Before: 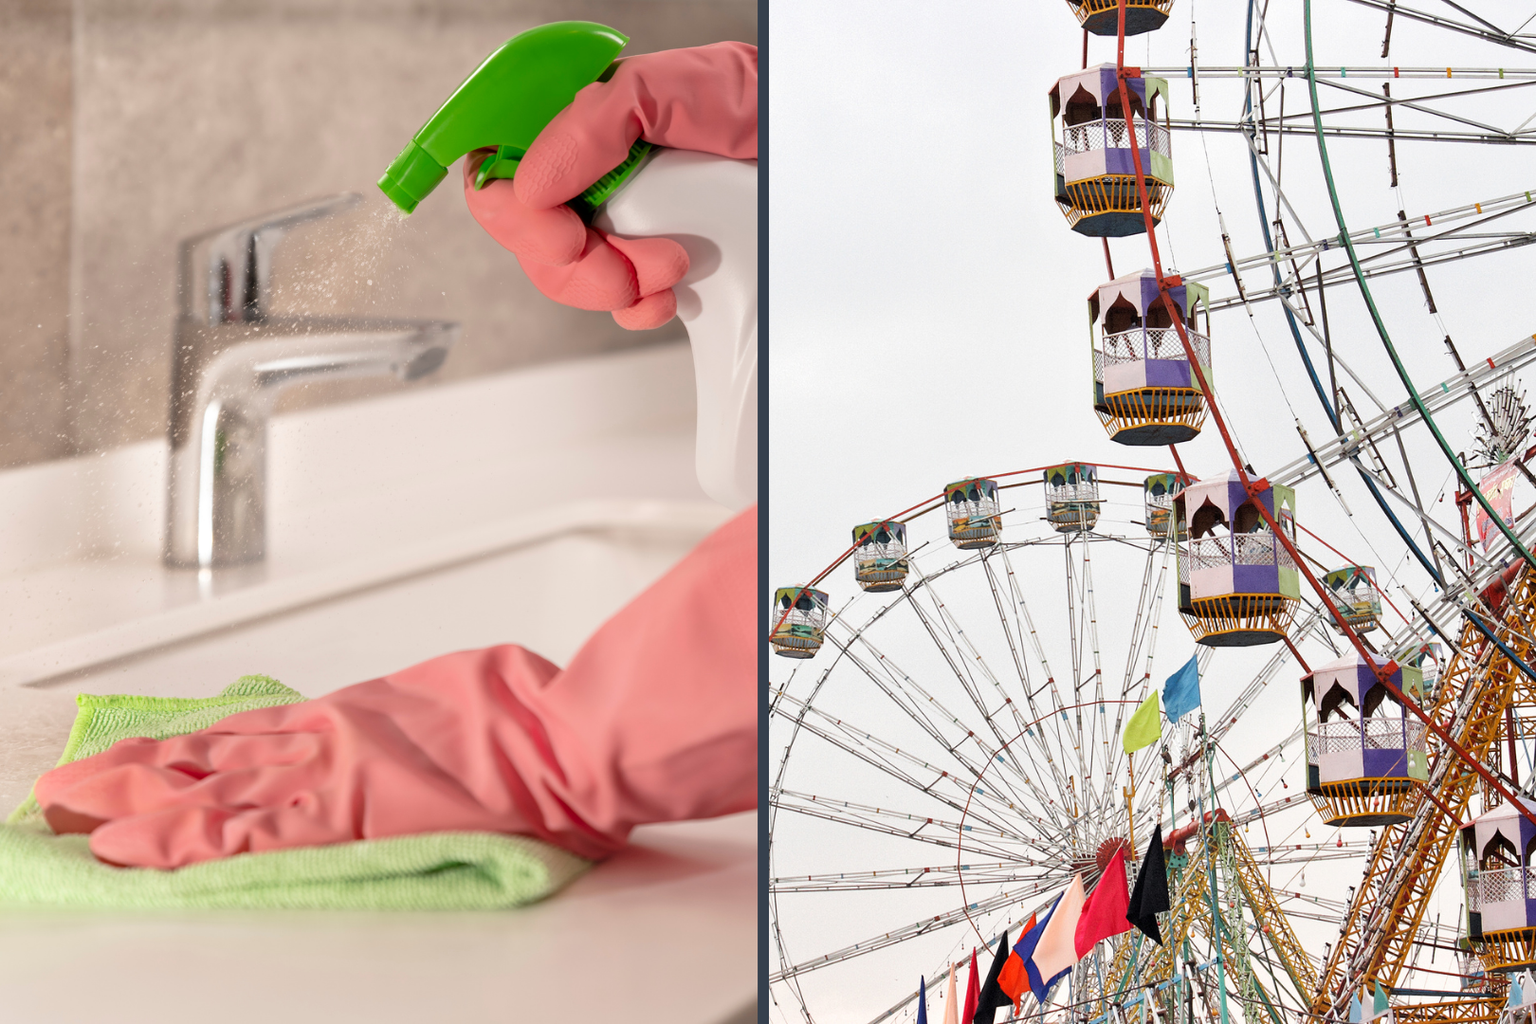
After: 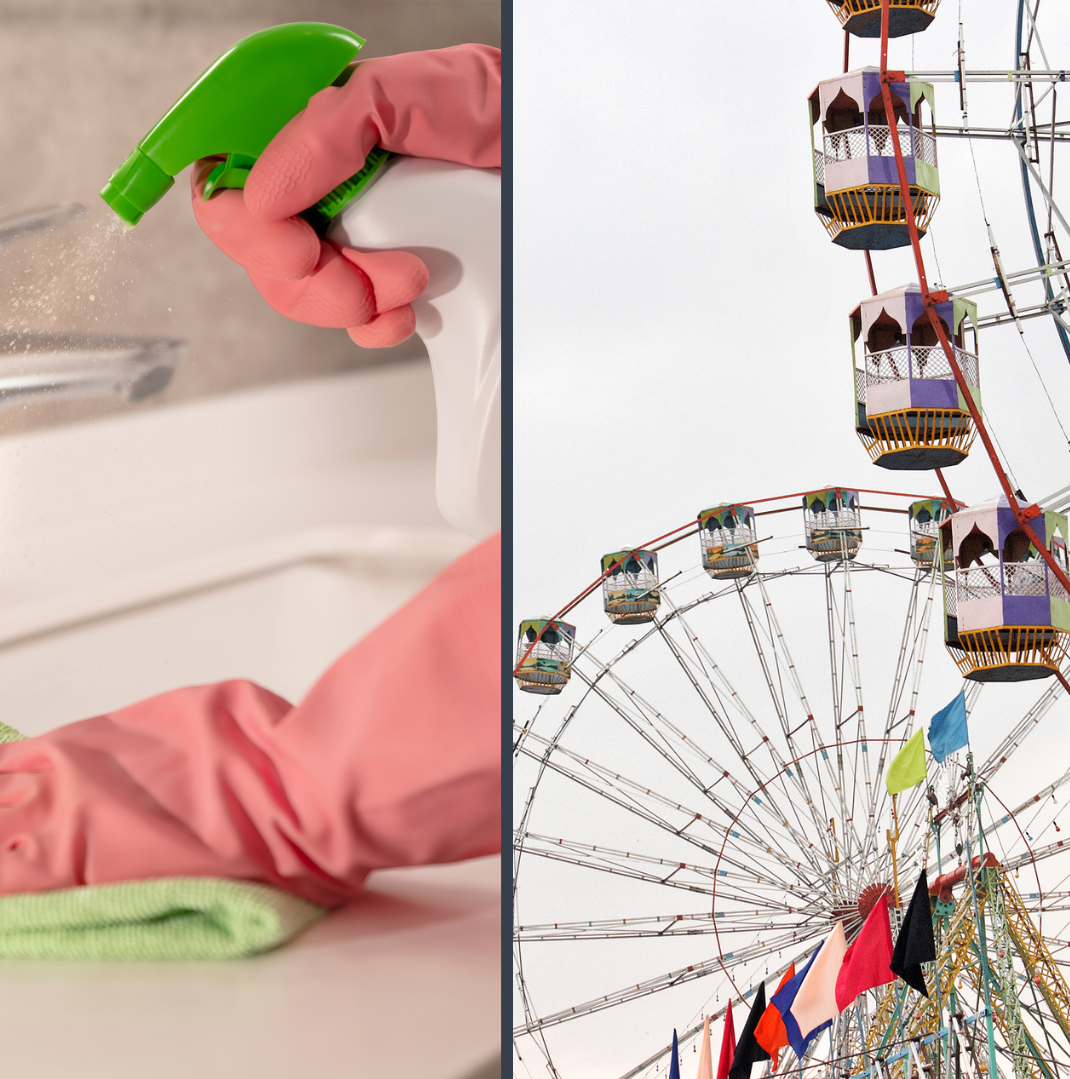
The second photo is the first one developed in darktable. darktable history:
exposure: compensate highlight preservation false
crop and rotate: left 18.442%, right 15.508%
